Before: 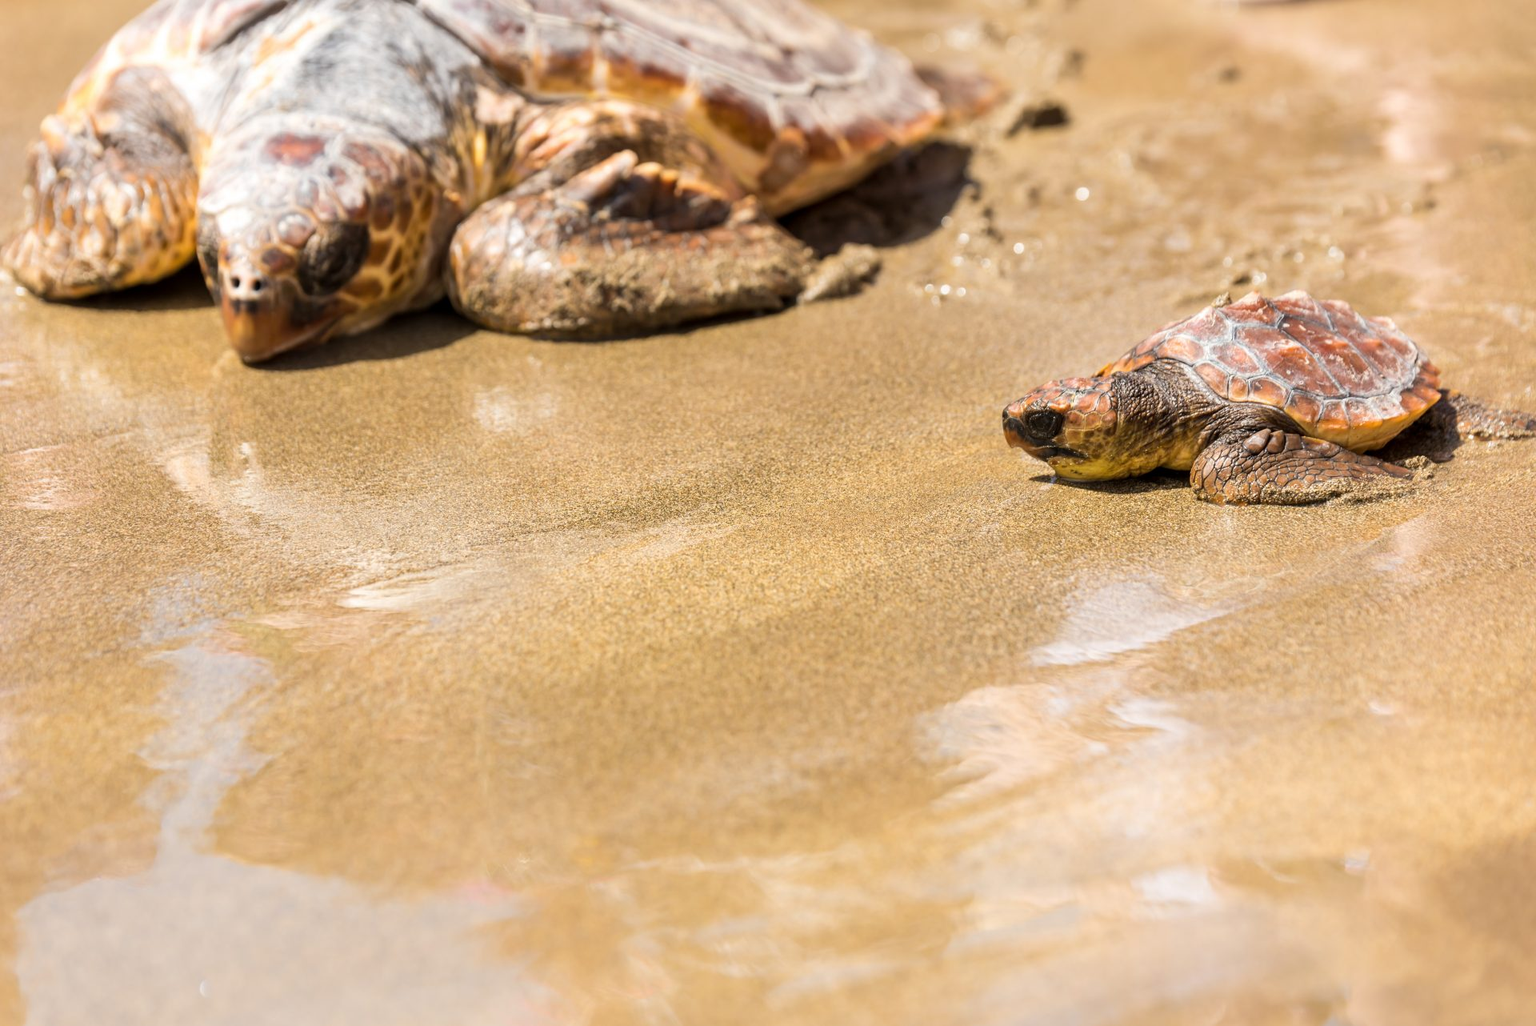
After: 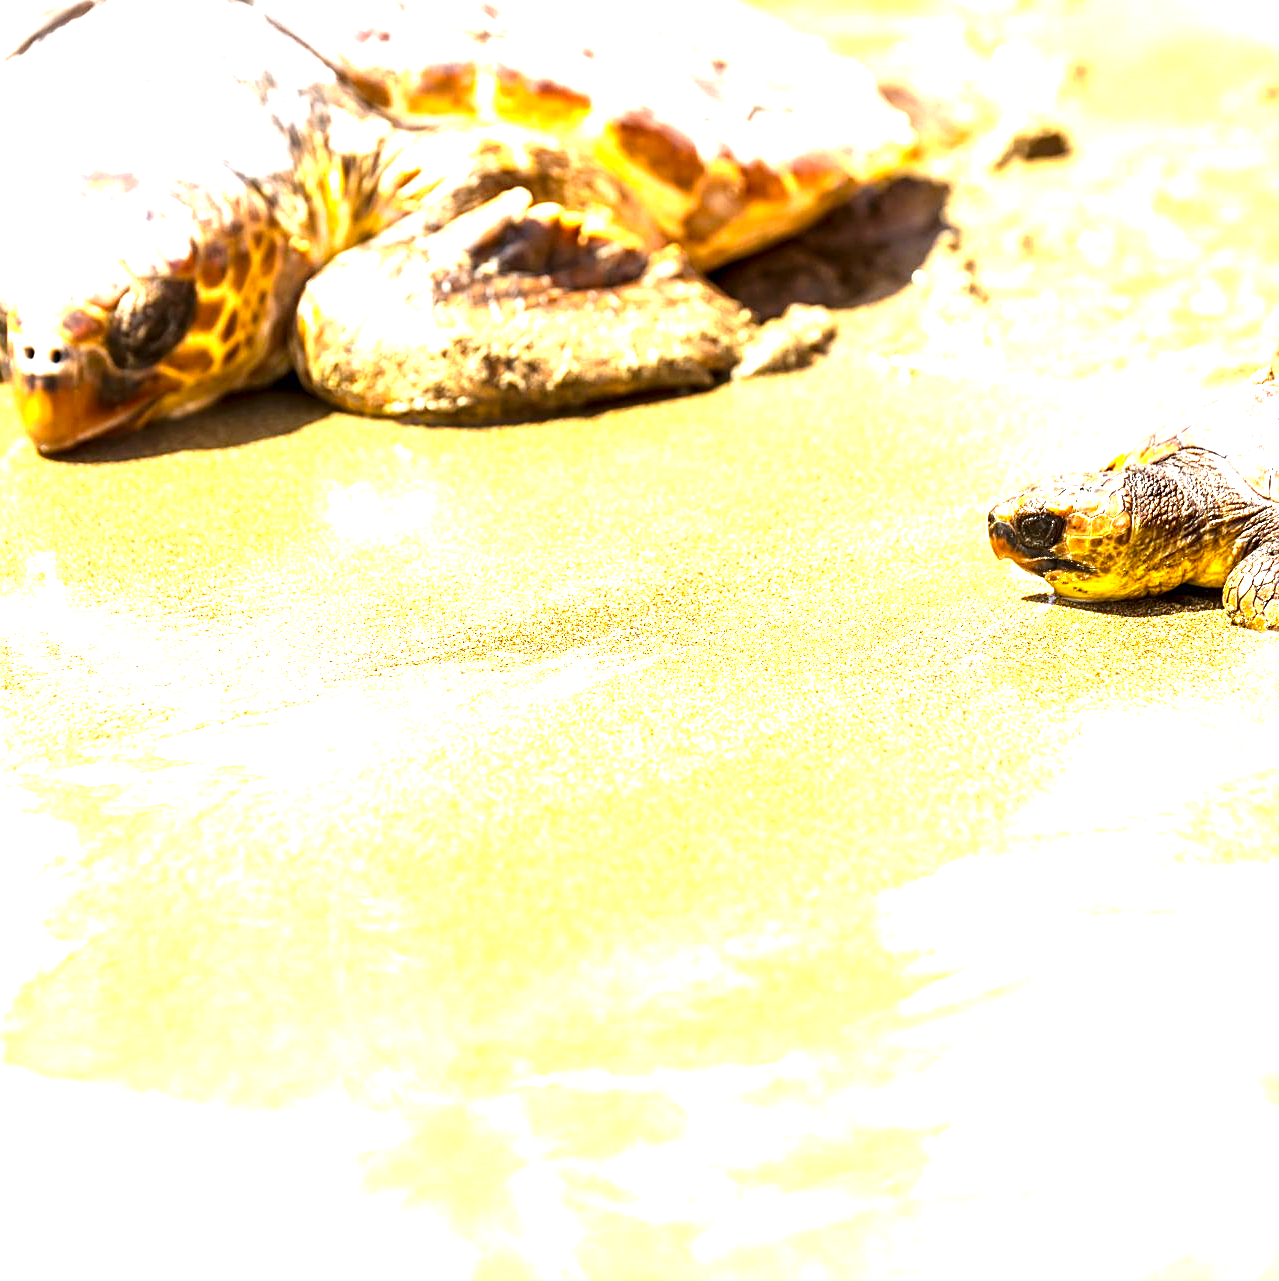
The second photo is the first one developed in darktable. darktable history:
sharpen: on, module defaults
color balance rgb: perceptual saturation grading › global saturation 25.298%
crop and rotate: left 13.84%, right 19.508%
contrast brightness saturation: contrast 0.069, brightness -0.13, saturation 0.046
exposure: black level correction 0, exposure 1.971 EV, compensate highlight preservation false
